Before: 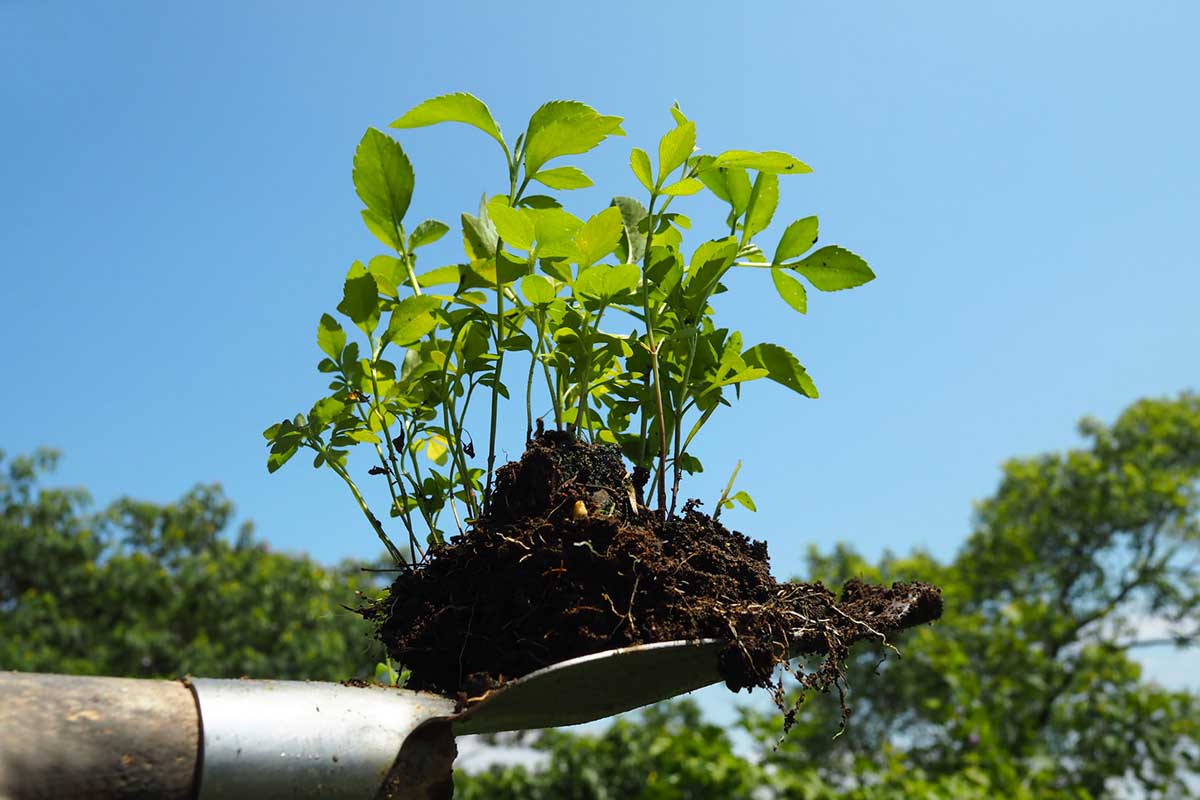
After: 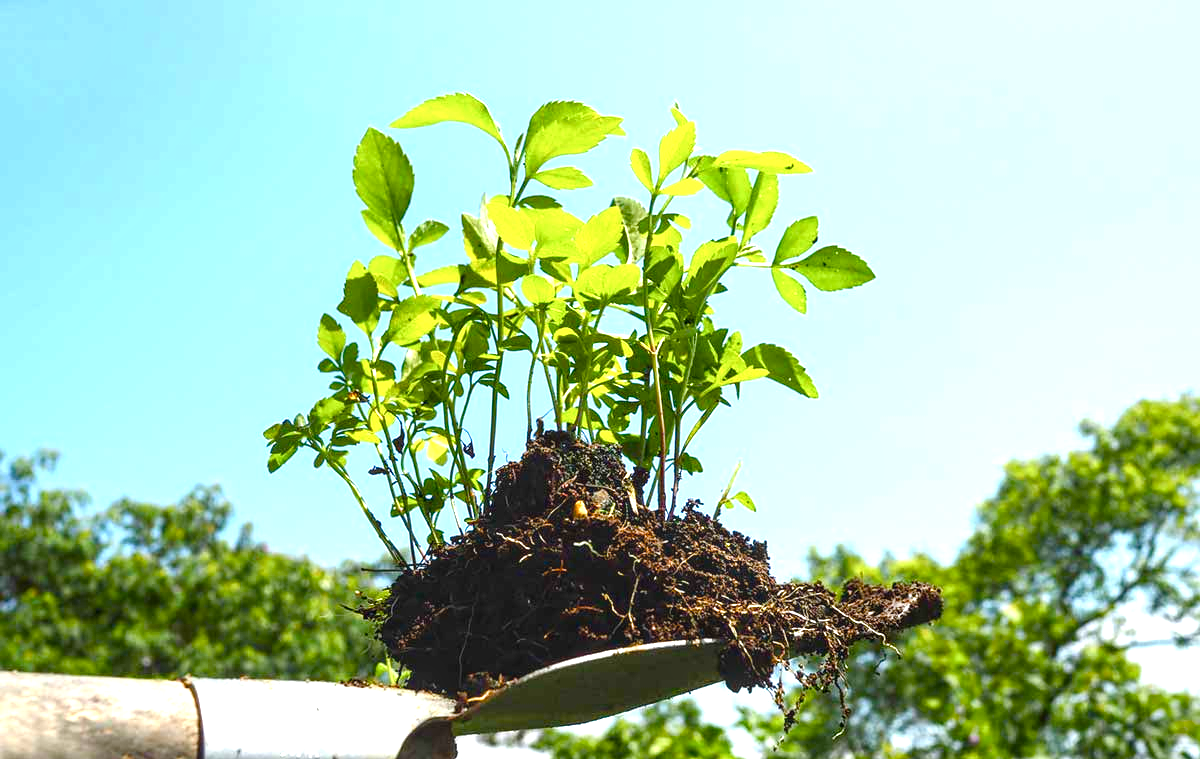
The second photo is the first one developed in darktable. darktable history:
local contrast: on, module defaults
exposure: black level correction 0, exposure 1.3 EV, compensate exposure bias true, compensate highlight preservation false
crop and rotate: top 0%, bottom 5.097%
color balance rgb: perceptual saturation grading › global saturation 20%, perceptual saturation grading › highlights -25%, perceptual saturation grading › shadows 50%
